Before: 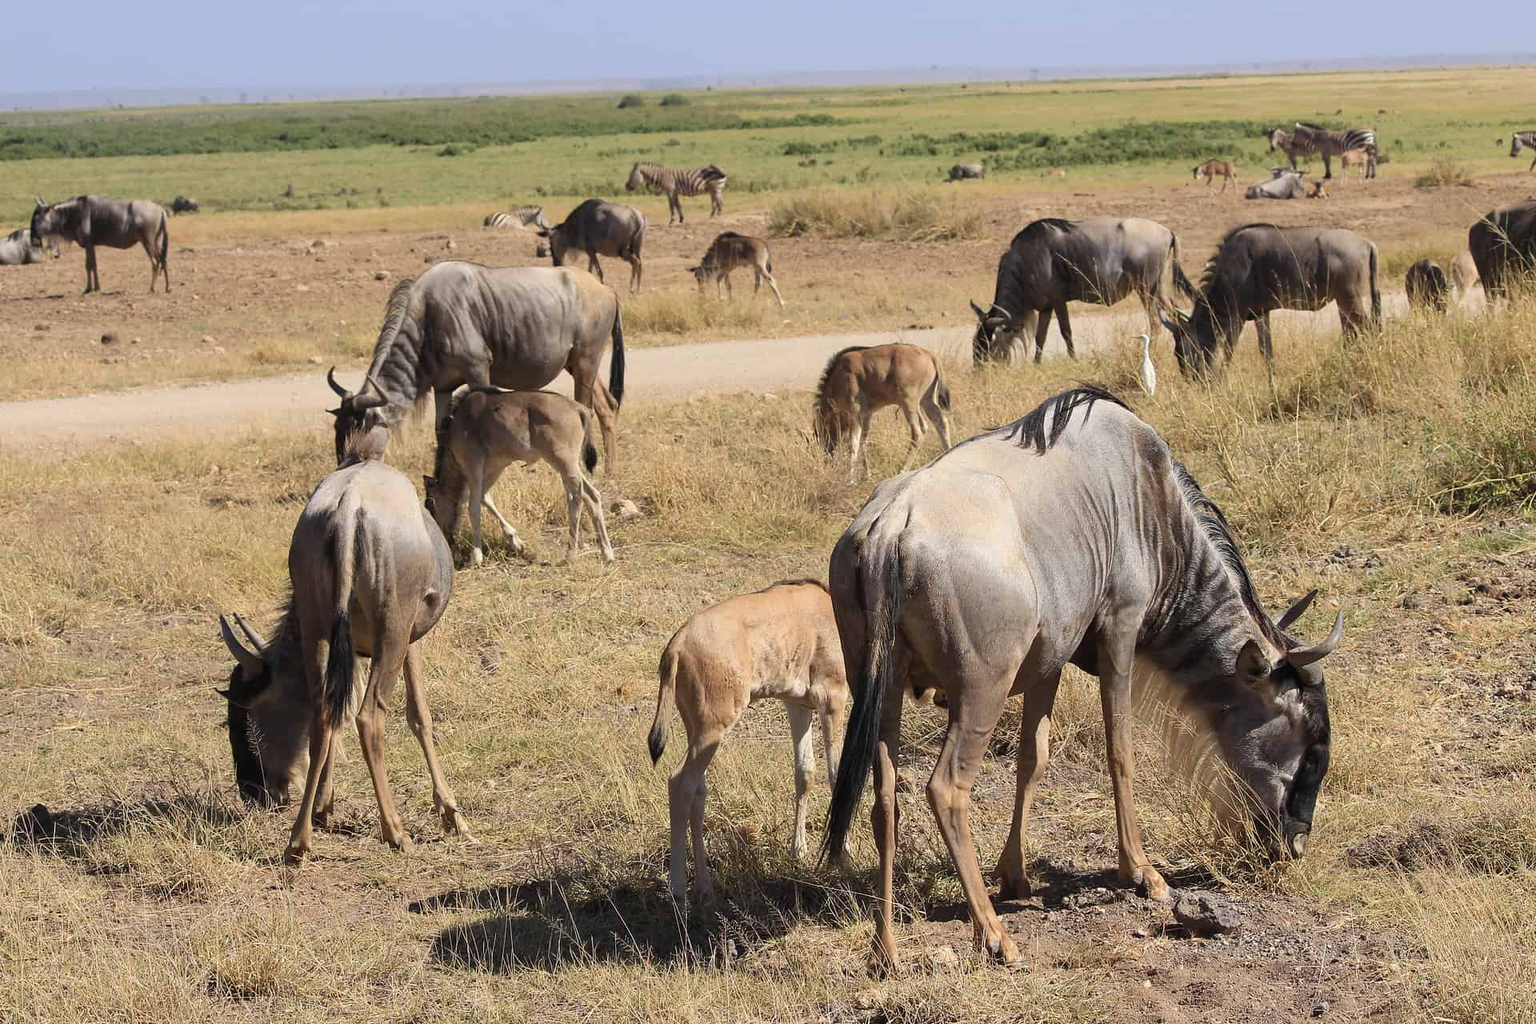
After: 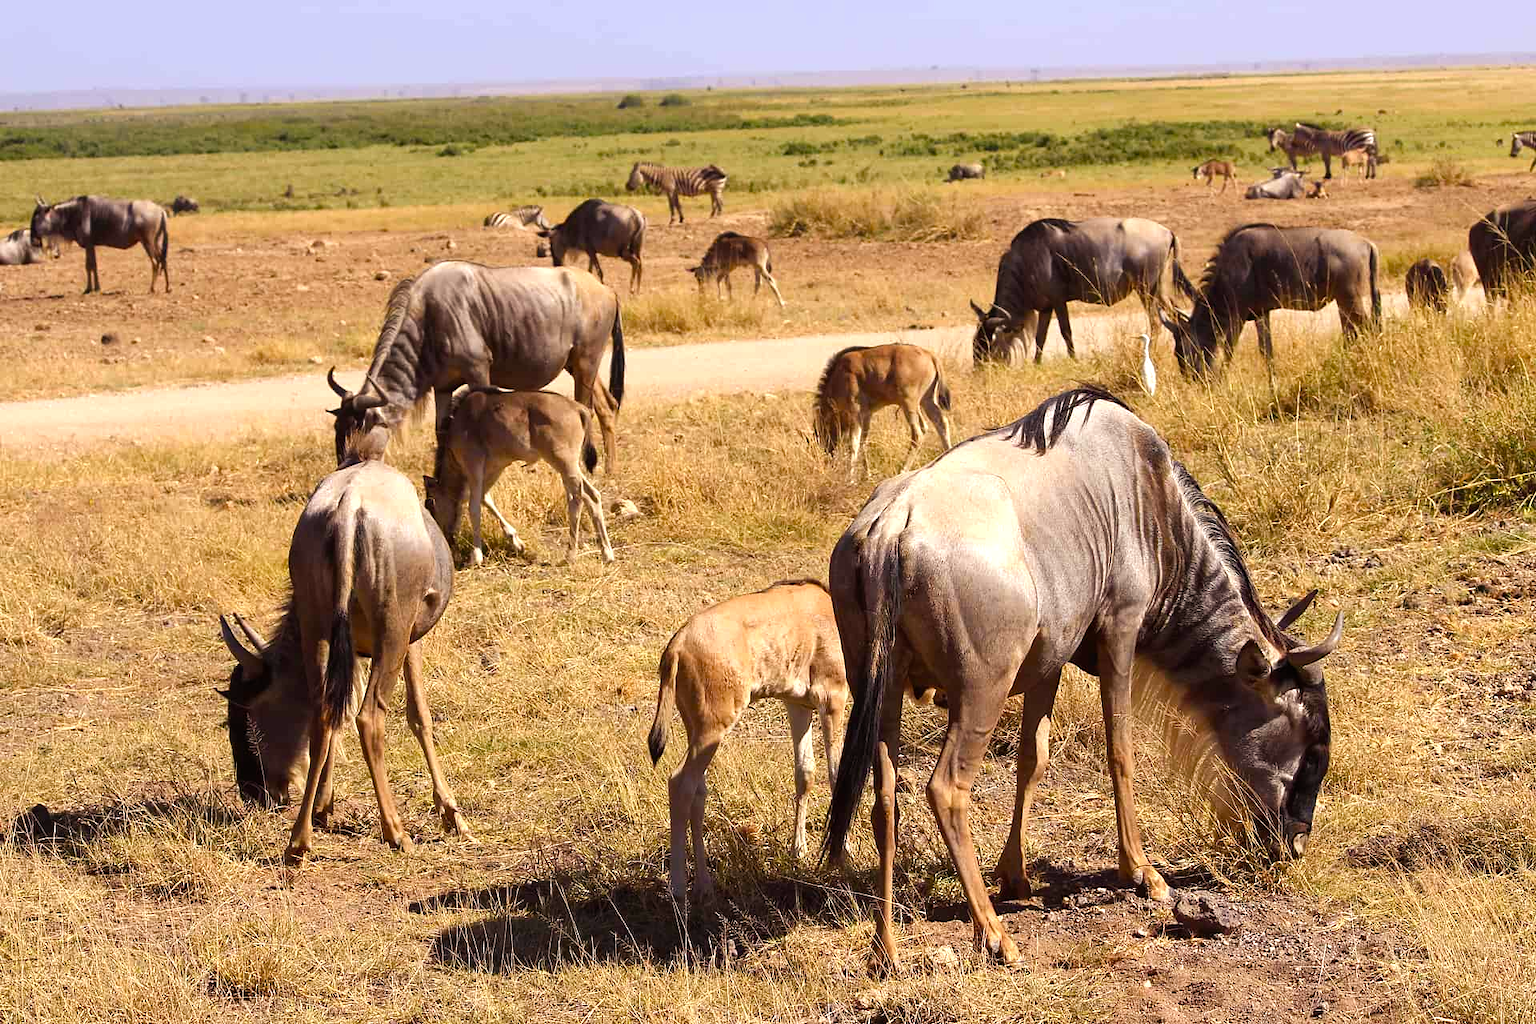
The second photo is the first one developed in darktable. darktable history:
color balance rgb: shadows lift › chroma 4.21%, shadows lift › hue 252.22°, highlights gain › chroma 1.36%, highlights gain › hue 50.24°, perceptual saturation grading › mid-tones 6.33%, perceptual saturation grading › shadows 72.44%, perceptual brilliance grading › highlights 11.59%, contrast 5.05%
rgb levels: mode RGB, independent channels, levels [[0, 0.5, 1], [0, 0.521, 1], [0, 0.536, 1]]
